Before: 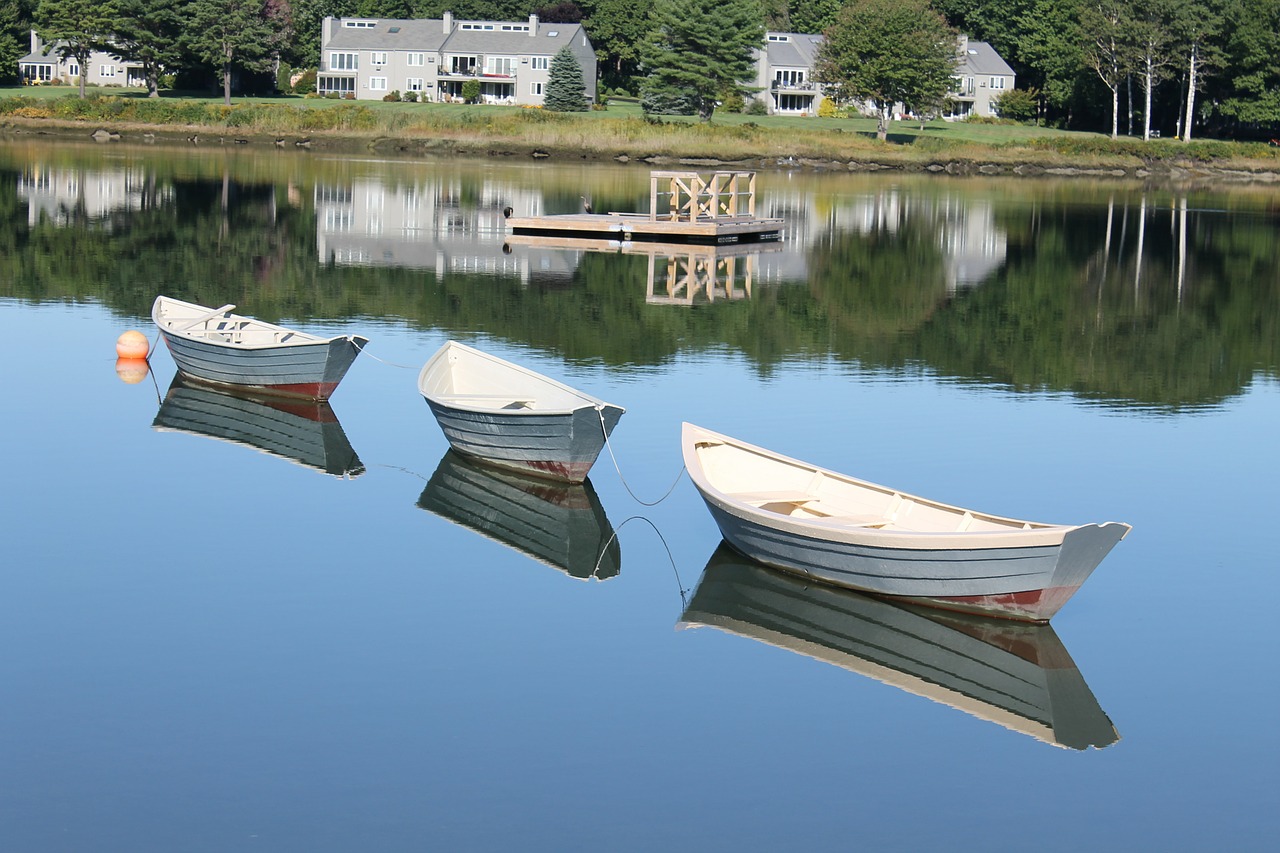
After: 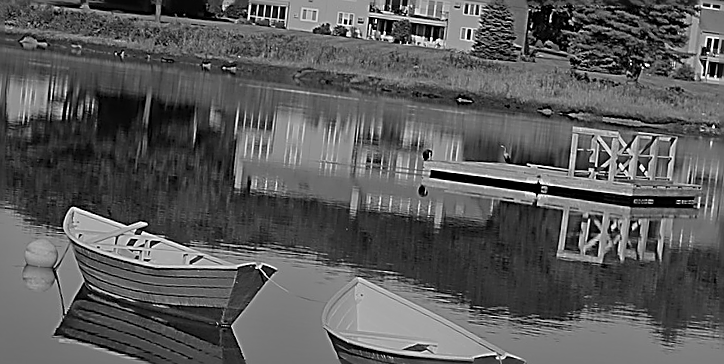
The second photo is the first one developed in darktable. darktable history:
rotate and perspective: rotation 5.12°, automatic cropping off
white balance: red 0.954, blue 1.079
crop: left 10.121%, top 10.631%, right 36.218%, bottom 51.526%
monochrome: a 26.22, b 42.67, size 0.8
exposure: black level correction 0, exposure -0.766 EV, compensate highlight preservation false
sharpen: amount 1.861
